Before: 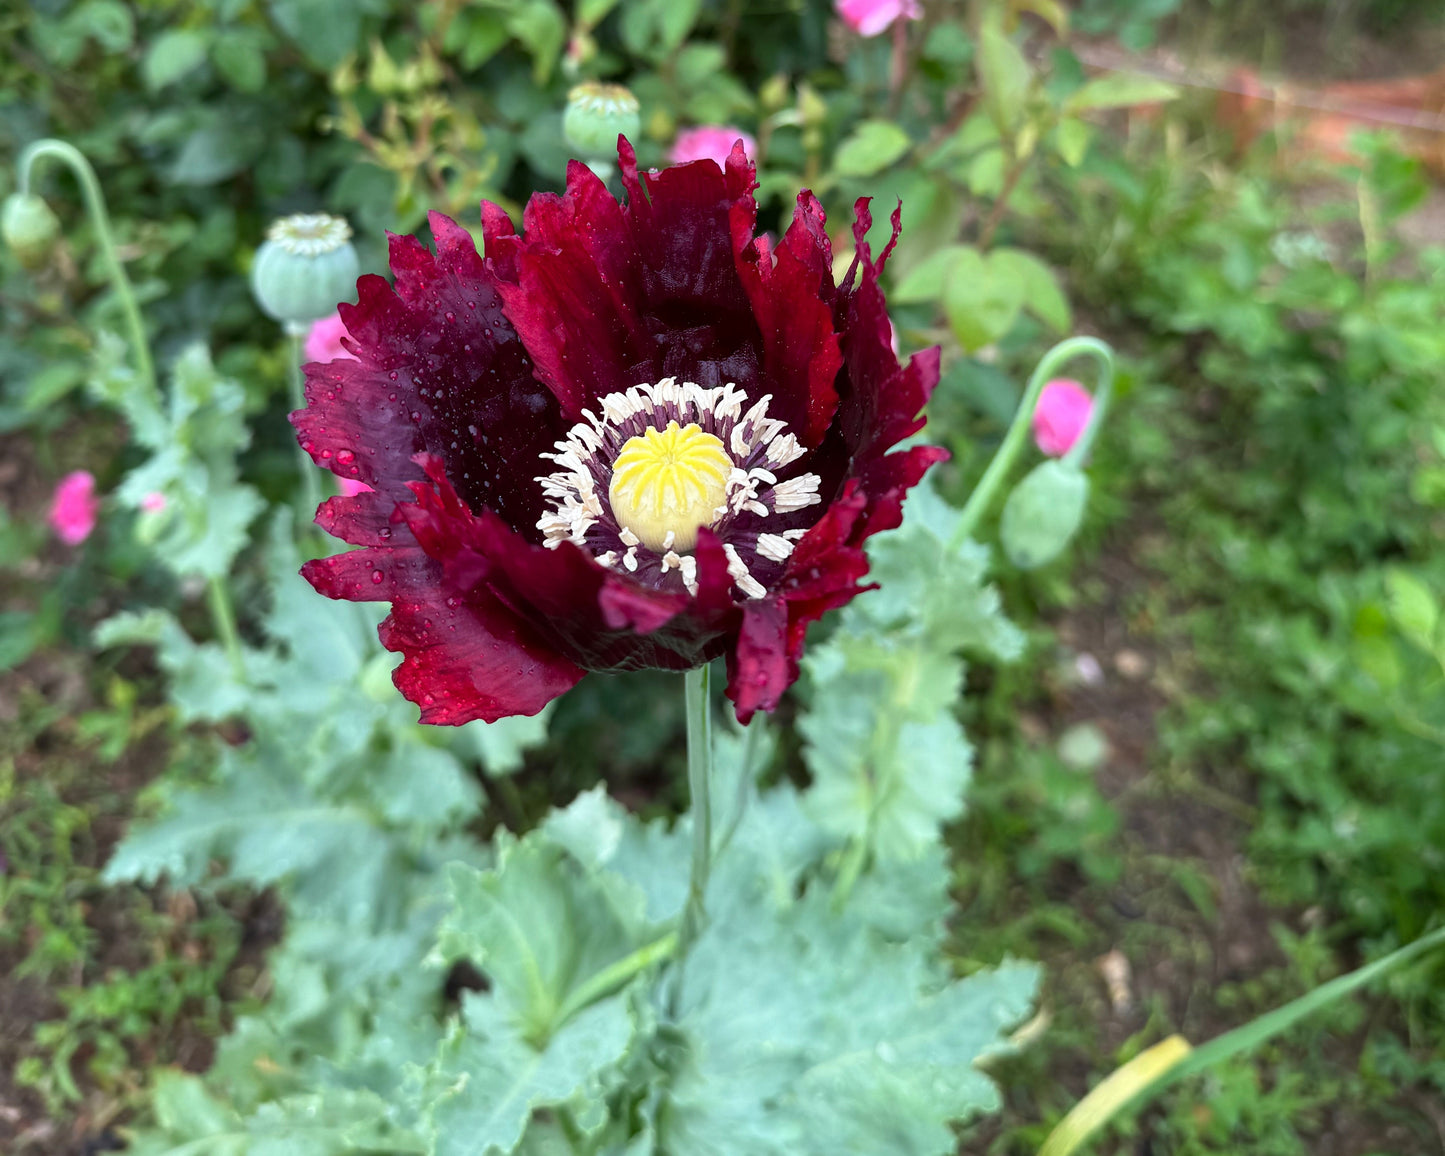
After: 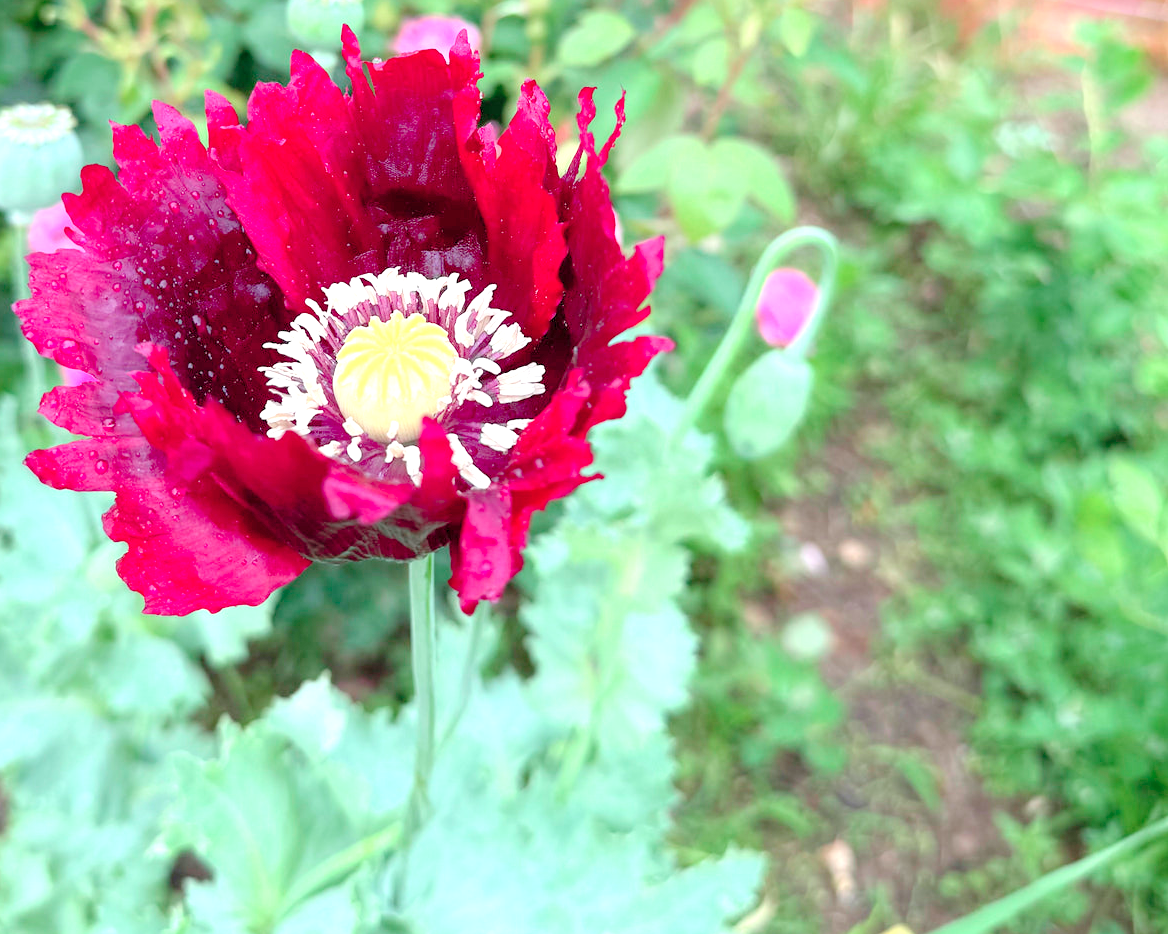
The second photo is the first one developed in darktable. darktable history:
levels: levels [0.008, 0.318, 0.836]
crop: left 19.159%, top 9.58%, bottom 9.58%
color contrast: blue-yellow contrast 0.7
